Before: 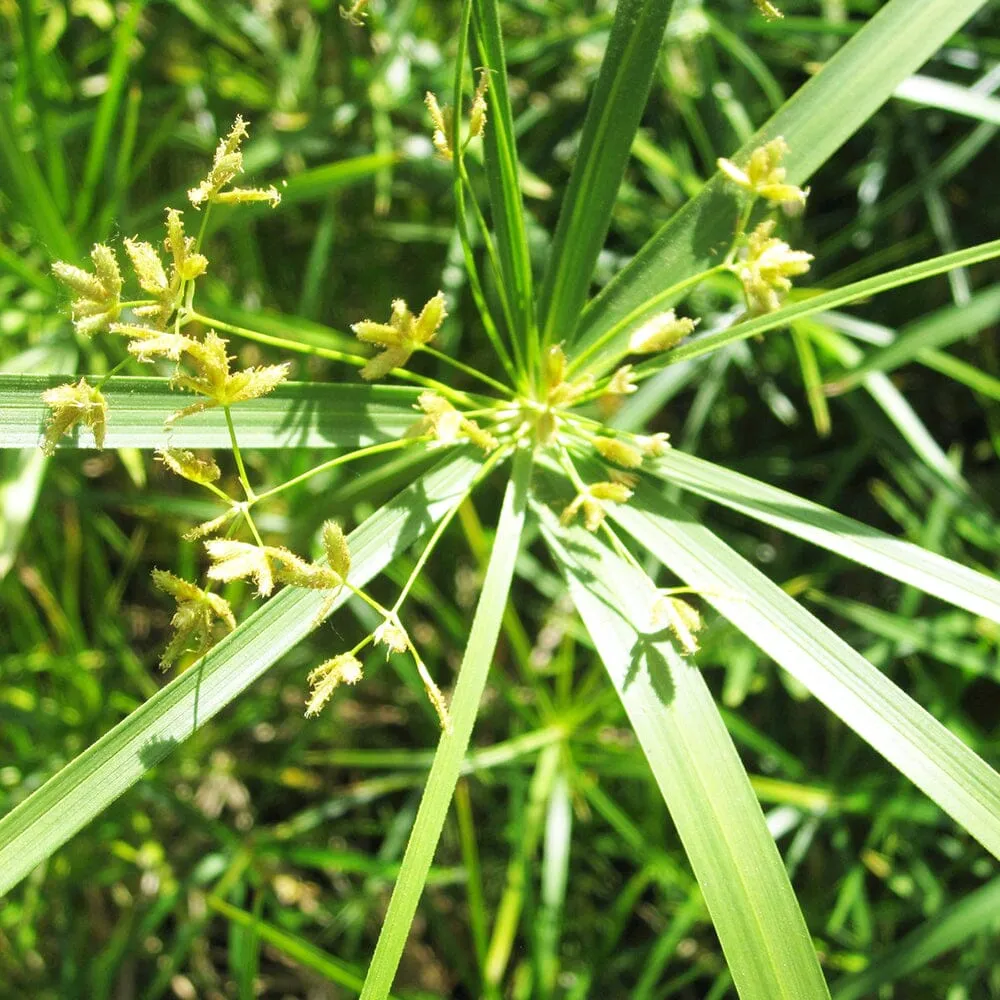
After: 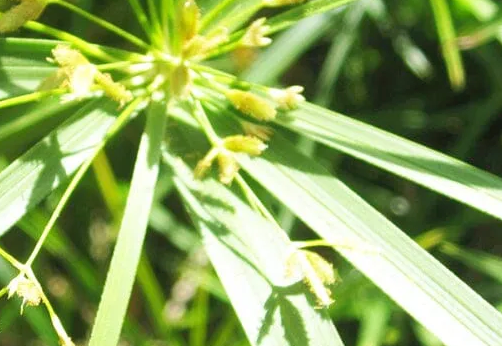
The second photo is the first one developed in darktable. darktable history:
shadows and highlights: shadows 43.06, highlights 6.94
crop: left 36.607%, top 34.735%, right 13.146%, bottom 30.611%
